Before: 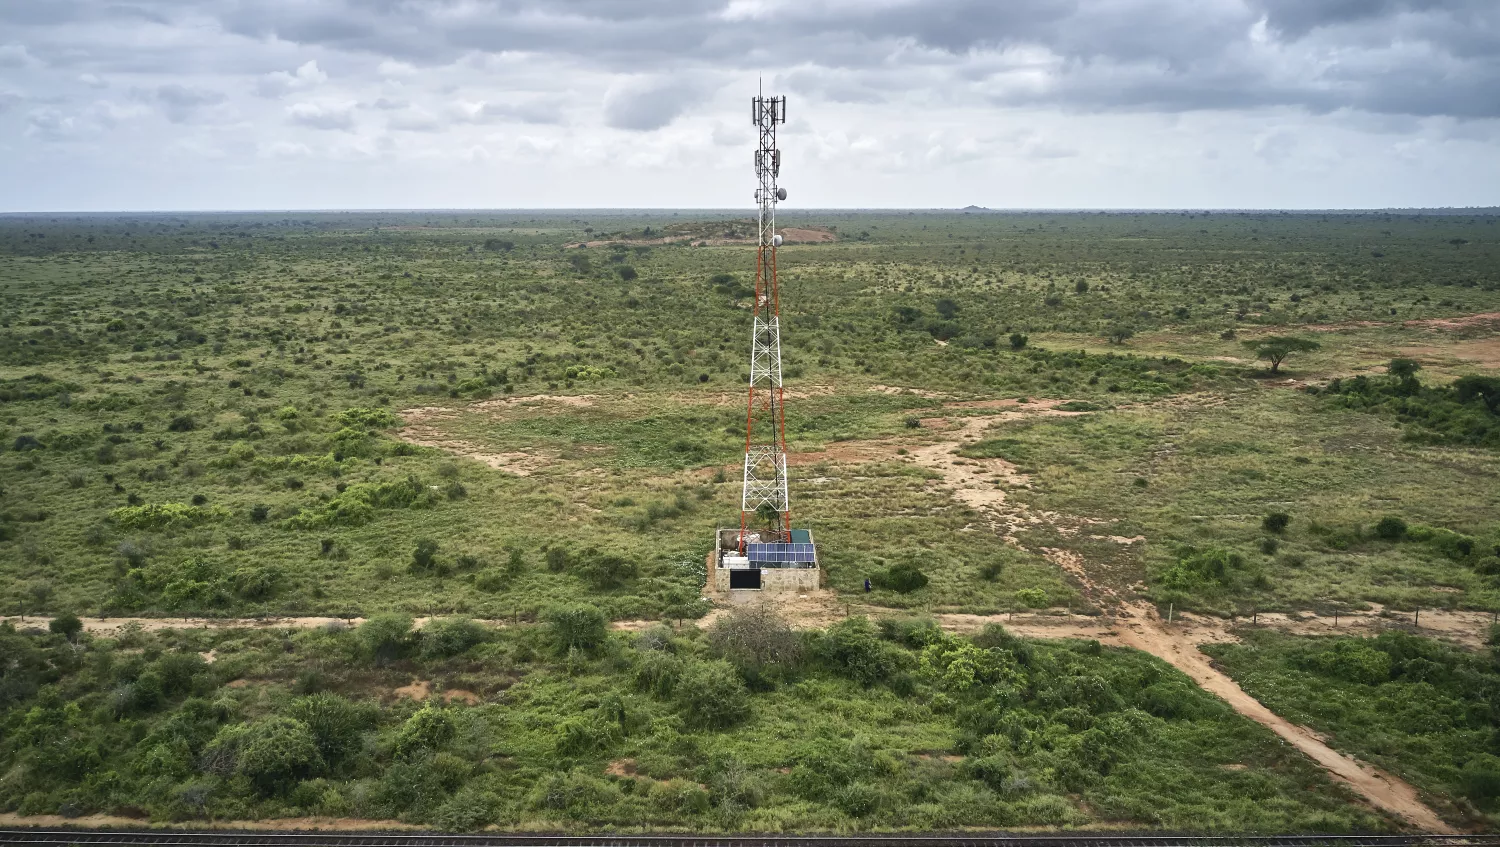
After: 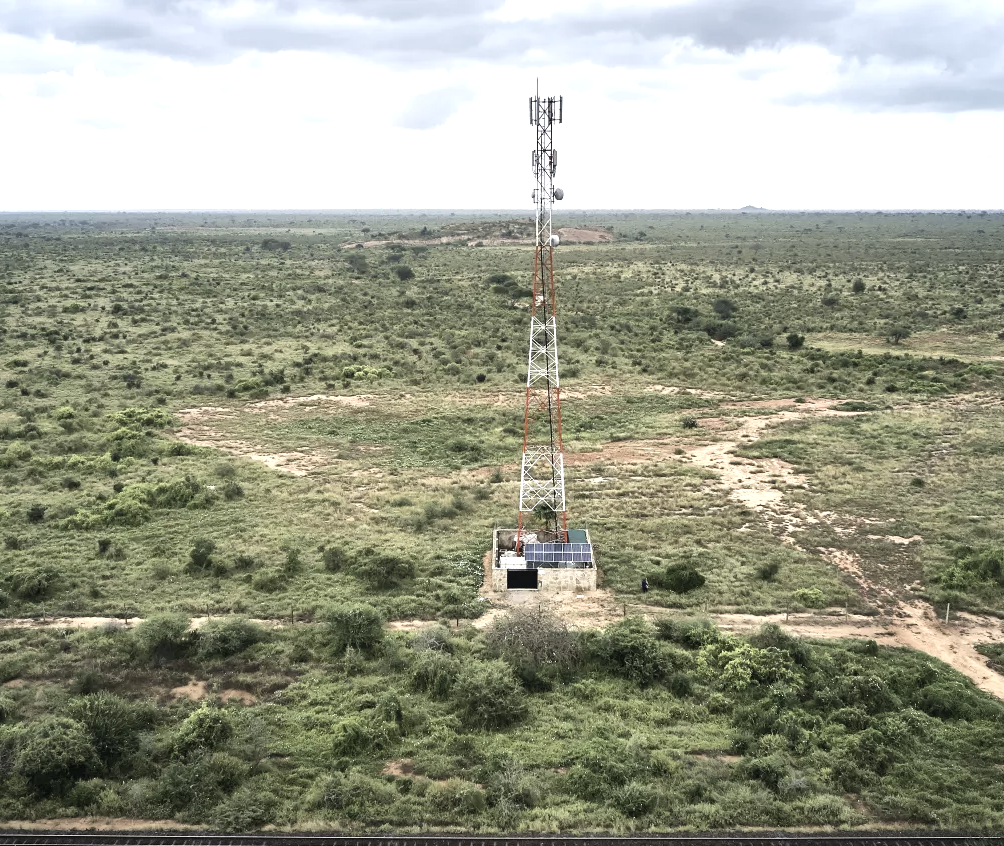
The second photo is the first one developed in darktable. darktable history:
crop and rotate: left 14.88%, right 18.122%
tone equalizer: -8 EV -0.725 EV, -7 EV -0.733 EV, -6 EV -0.603 EV, -5 EV -0.368 EV, -3 EV 0.398 EV, -2 EV 0.6 EV, -1 EV 0.694 EV, +0 EV 0.722 EV, mask exposure compensation -0.495 EV
contrast brightness saturation: contrast 0.104, saturation -0.354
